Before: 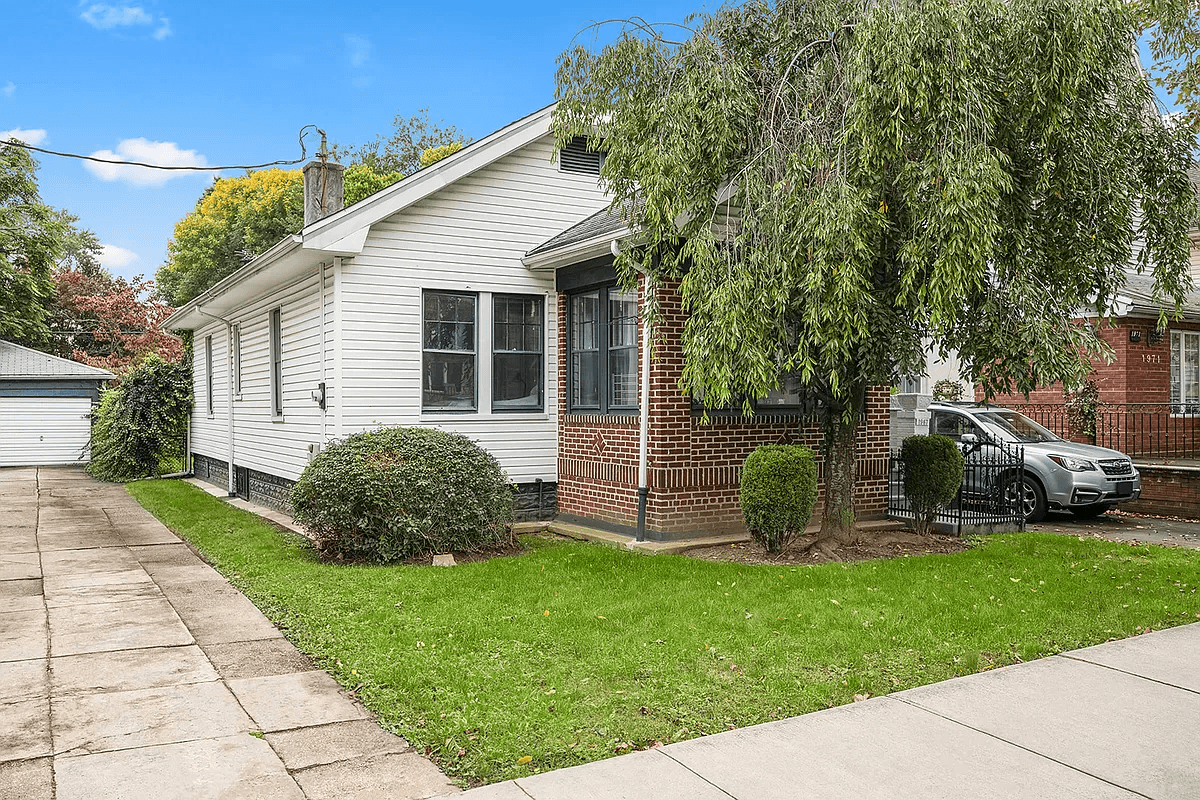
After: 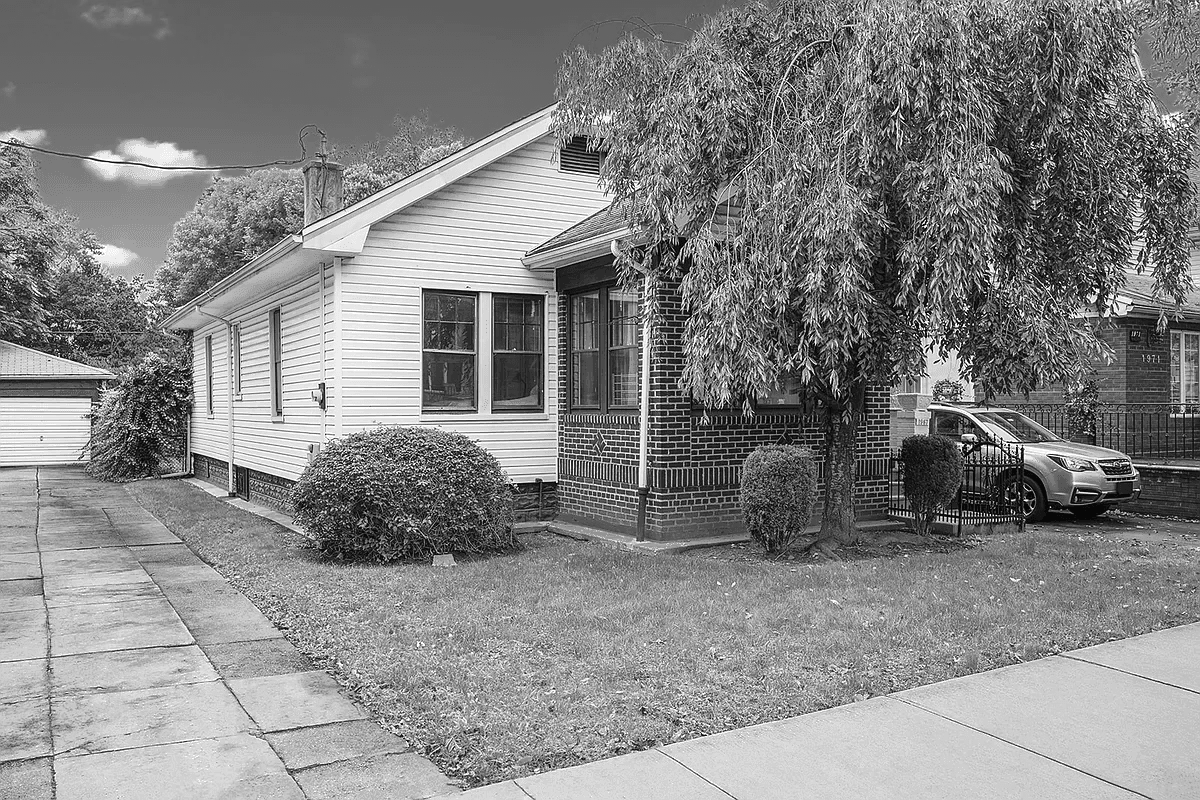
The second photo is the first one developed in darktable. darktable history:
color zones: curves: ch0 [(0.002, 0.589) (0.107, 0.484) (0.146, 0.249) (0.217, 0.352) (0.309, 0.525) (0.39, 0.404) (0.455, 0.169) (0.597, 0.055) (0.724, 0.212) (0.775, 0.691) (0.869, 0.571) (1, 0.587)]; ch1 [(0, 0) (0.143, 0) (0.286, 0) (0.429, 0) (0.571, 0) (0.714, 0) (0.857, 0)]
shadows and highlights: shadows 61.59, white point adjustment 0.39, highlights -34.49, compress 83.71%
